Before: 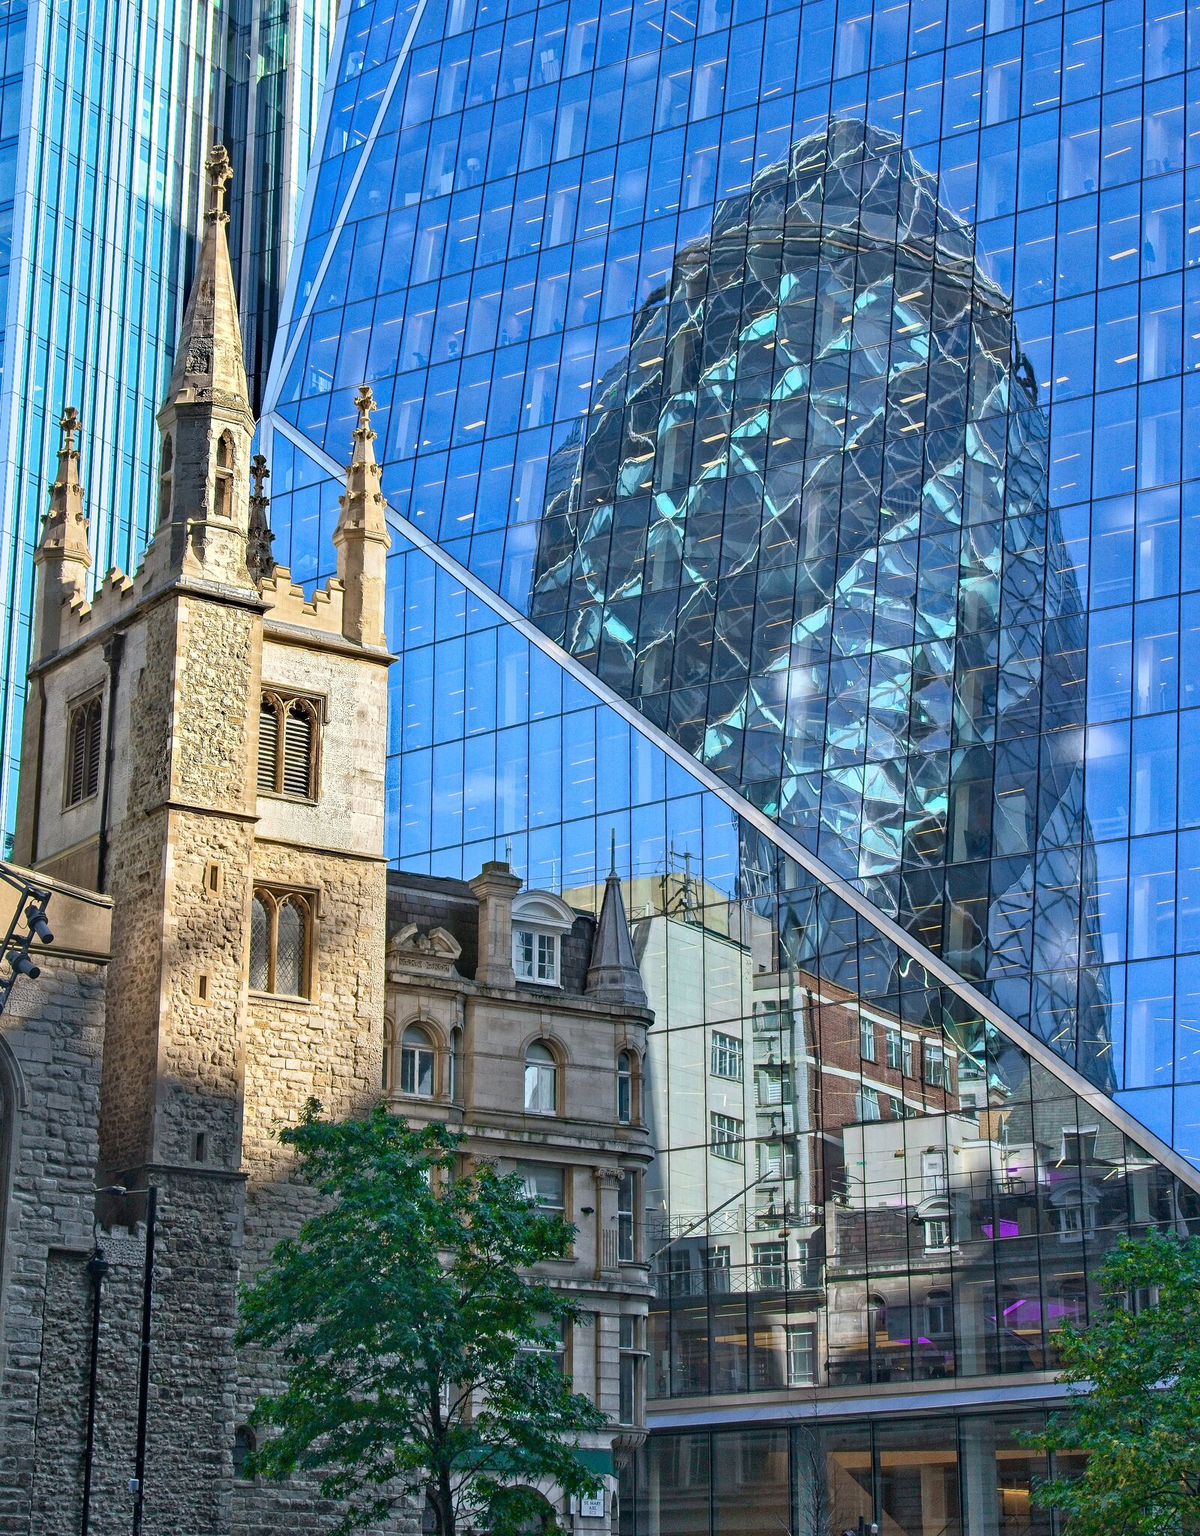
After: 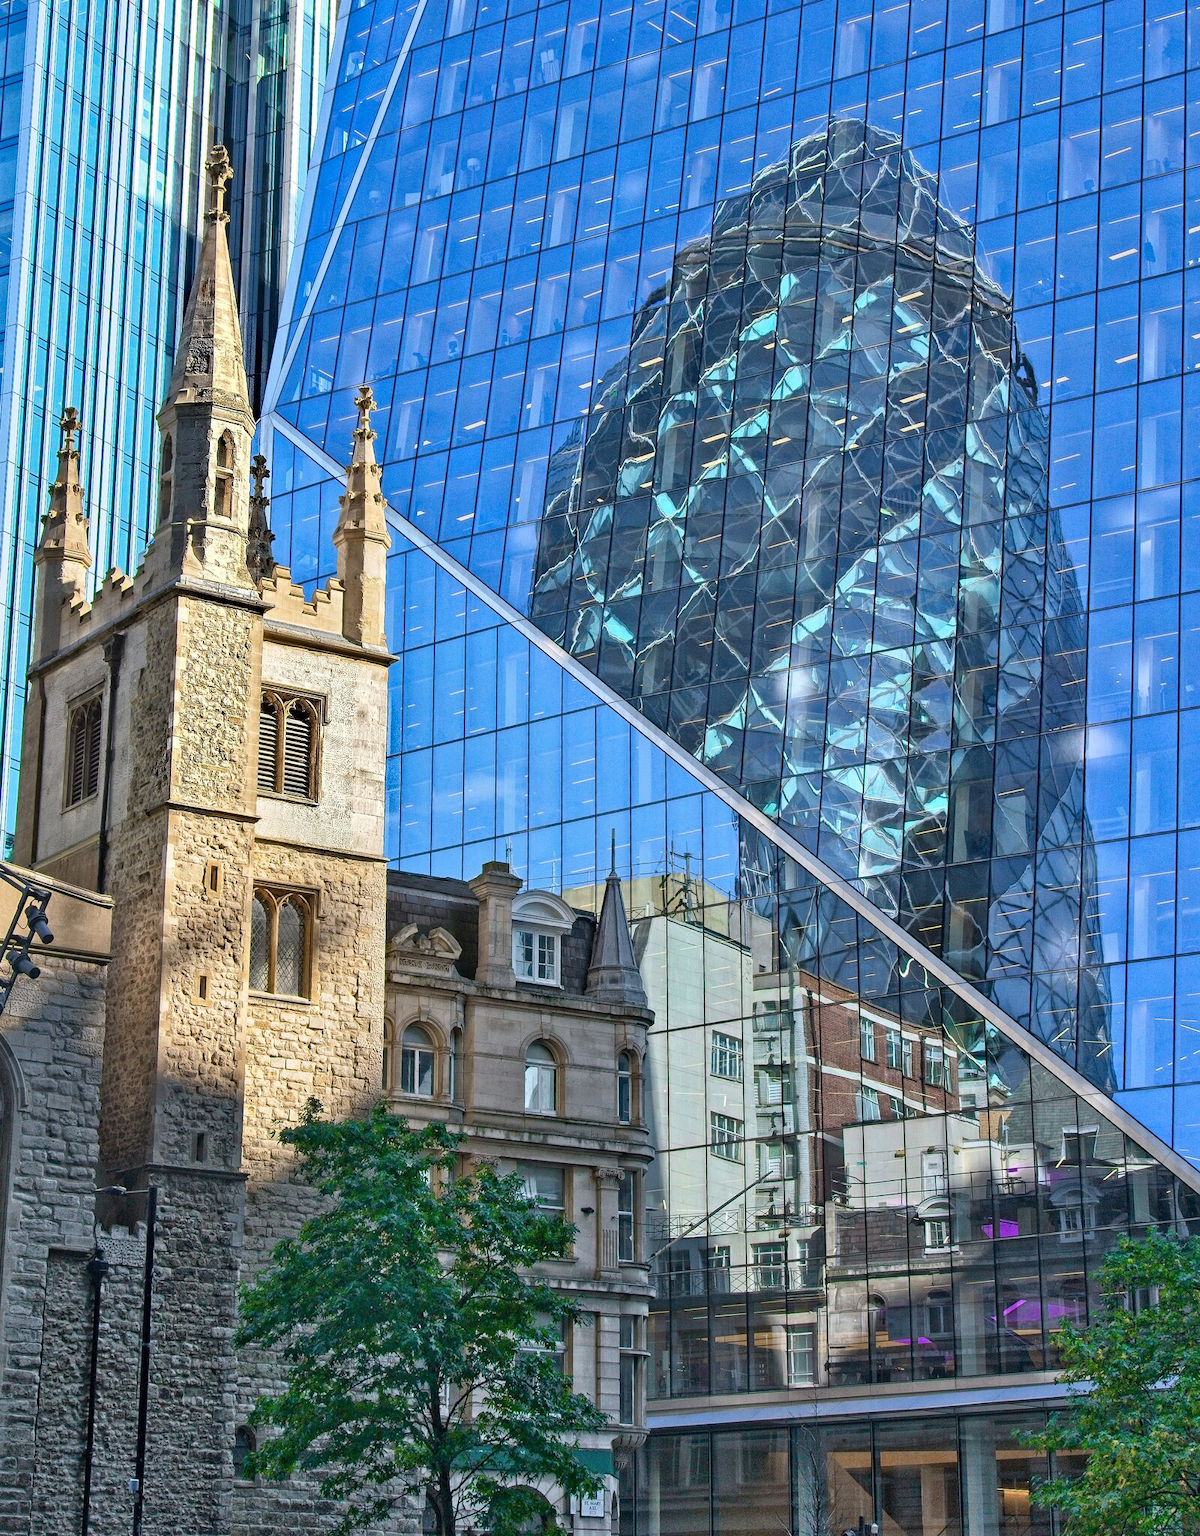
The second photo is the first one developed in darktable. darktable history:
shadows and highlights: highlights color adjustment 31.6%, soften with gaussian
